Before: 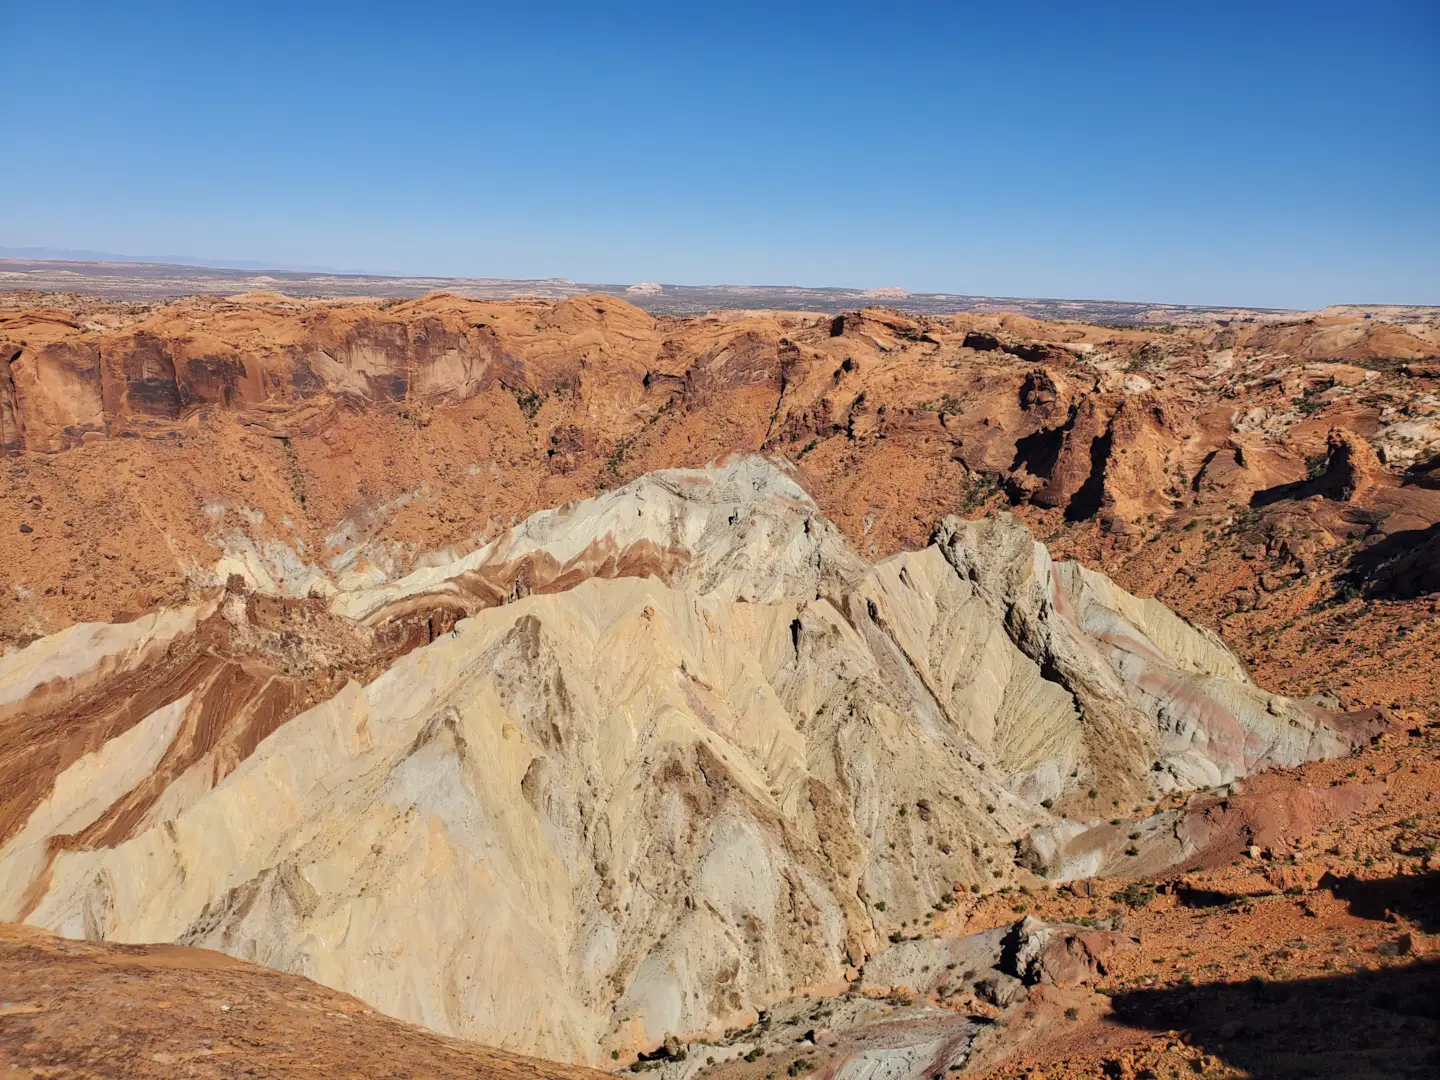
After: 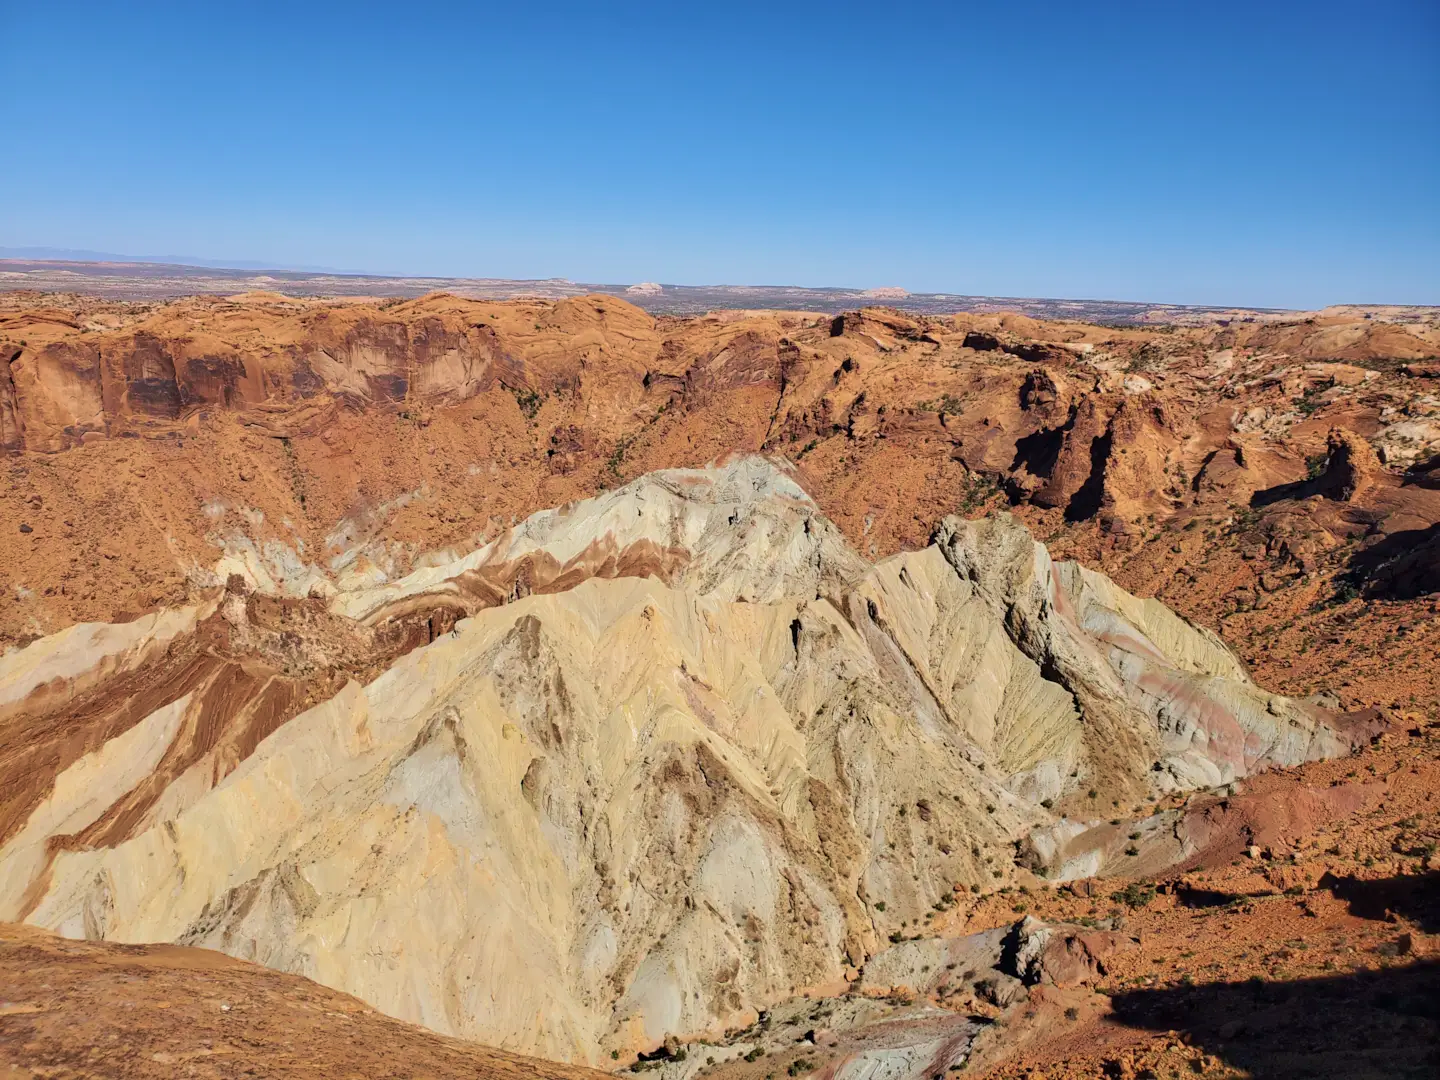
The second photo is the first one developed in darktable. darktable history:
white balance: red 0.988, blue 1.017
velvia: on, module defaults
